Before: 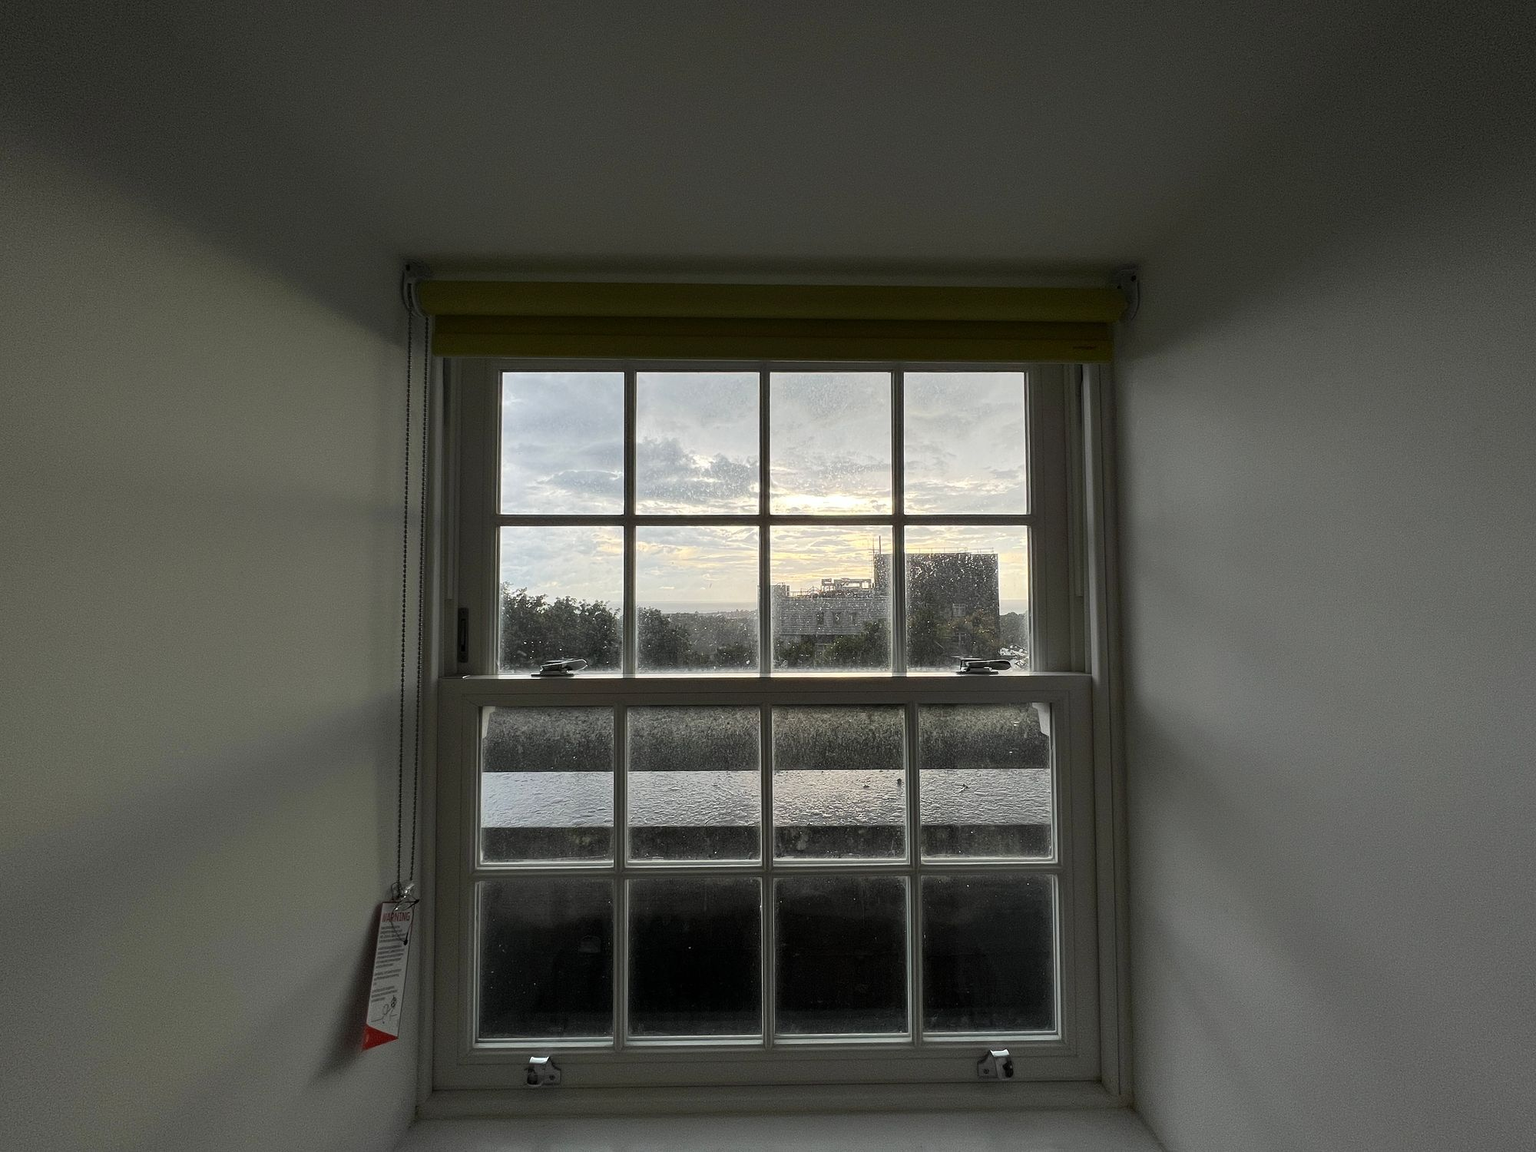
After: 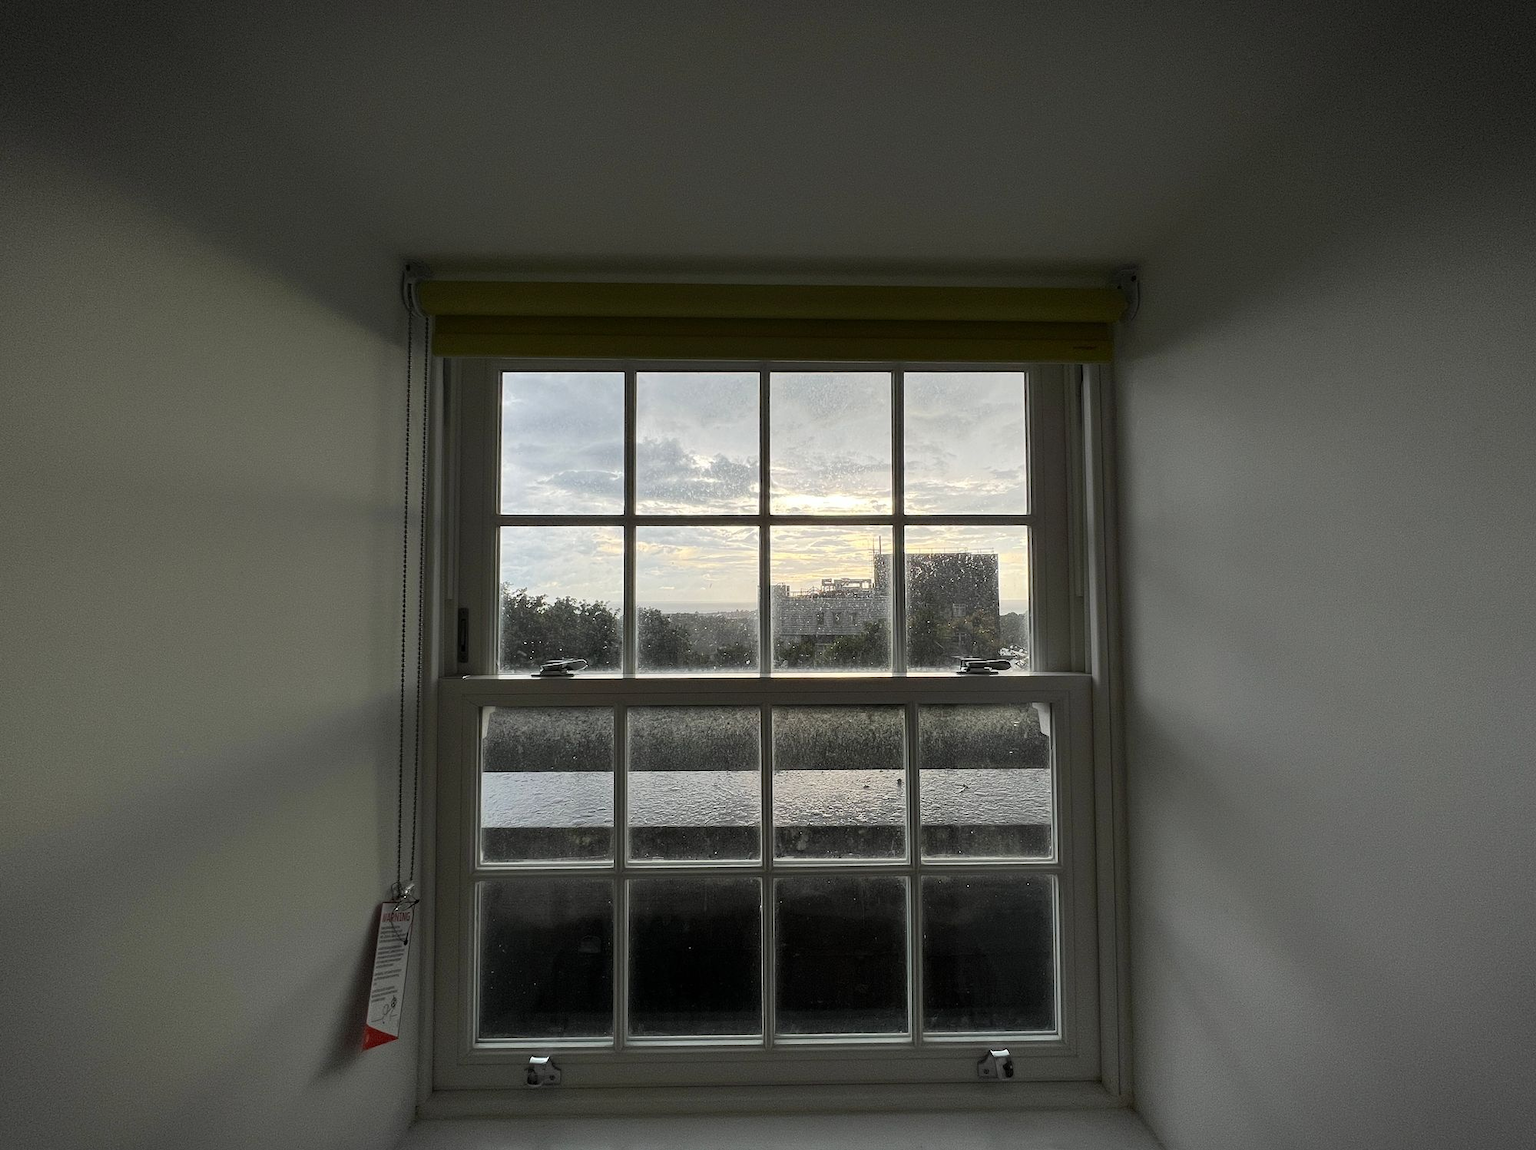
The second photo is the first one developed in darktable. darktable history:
vignetting: fall-off start 100%, brightness -0.406, saturation -0.3, width/height ratio 1.324, dithering 8-bit output, unbound false
crop: bottom 0.071%
